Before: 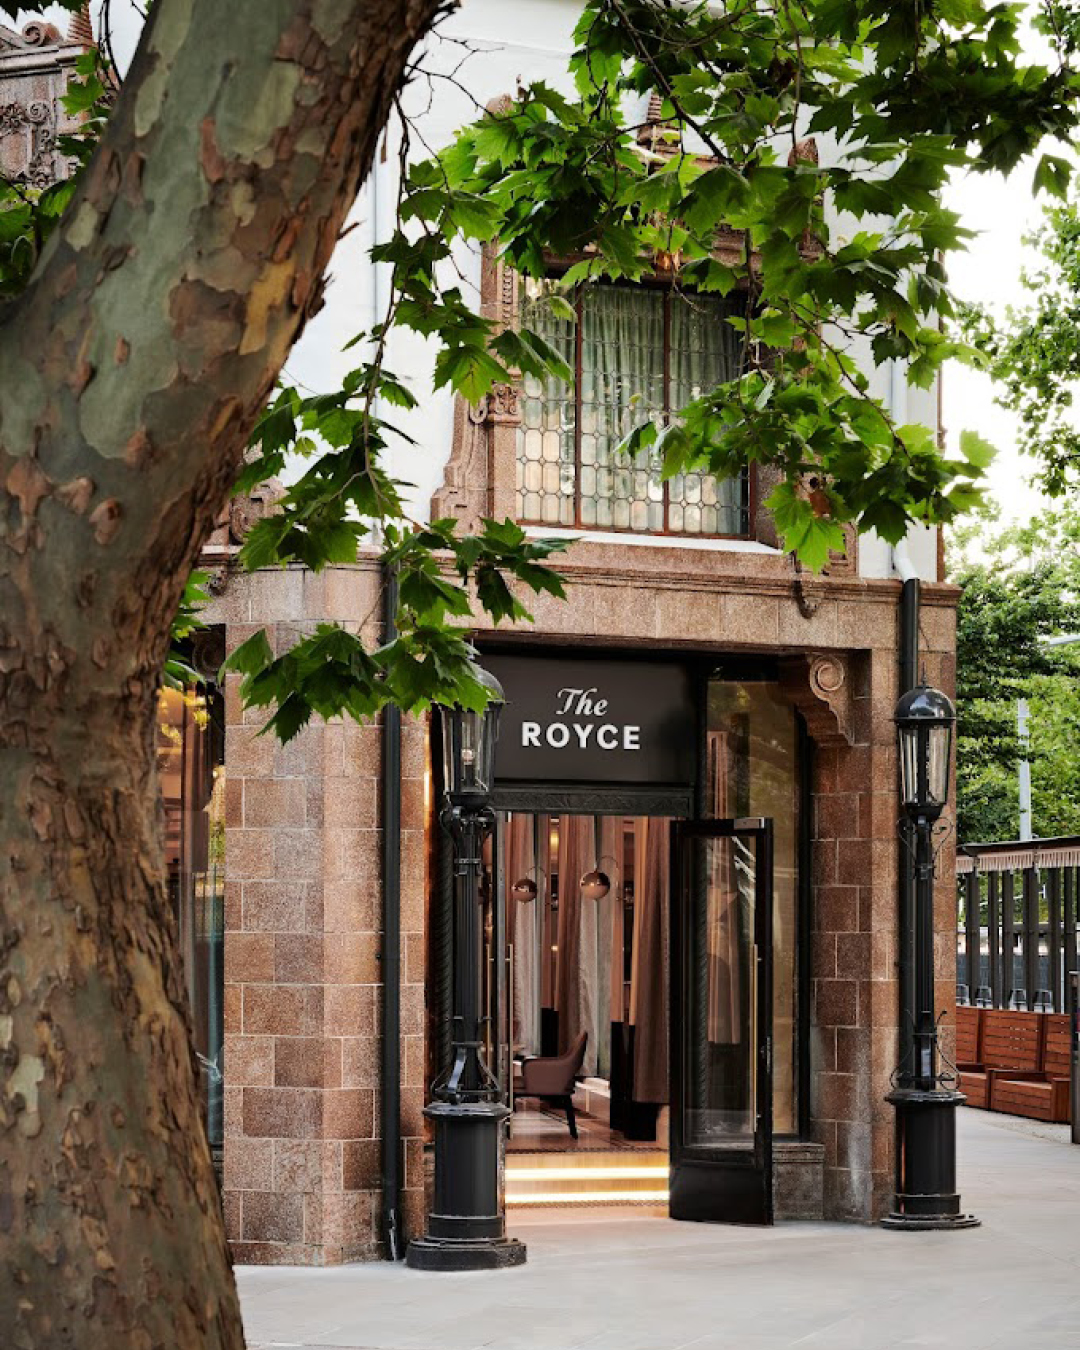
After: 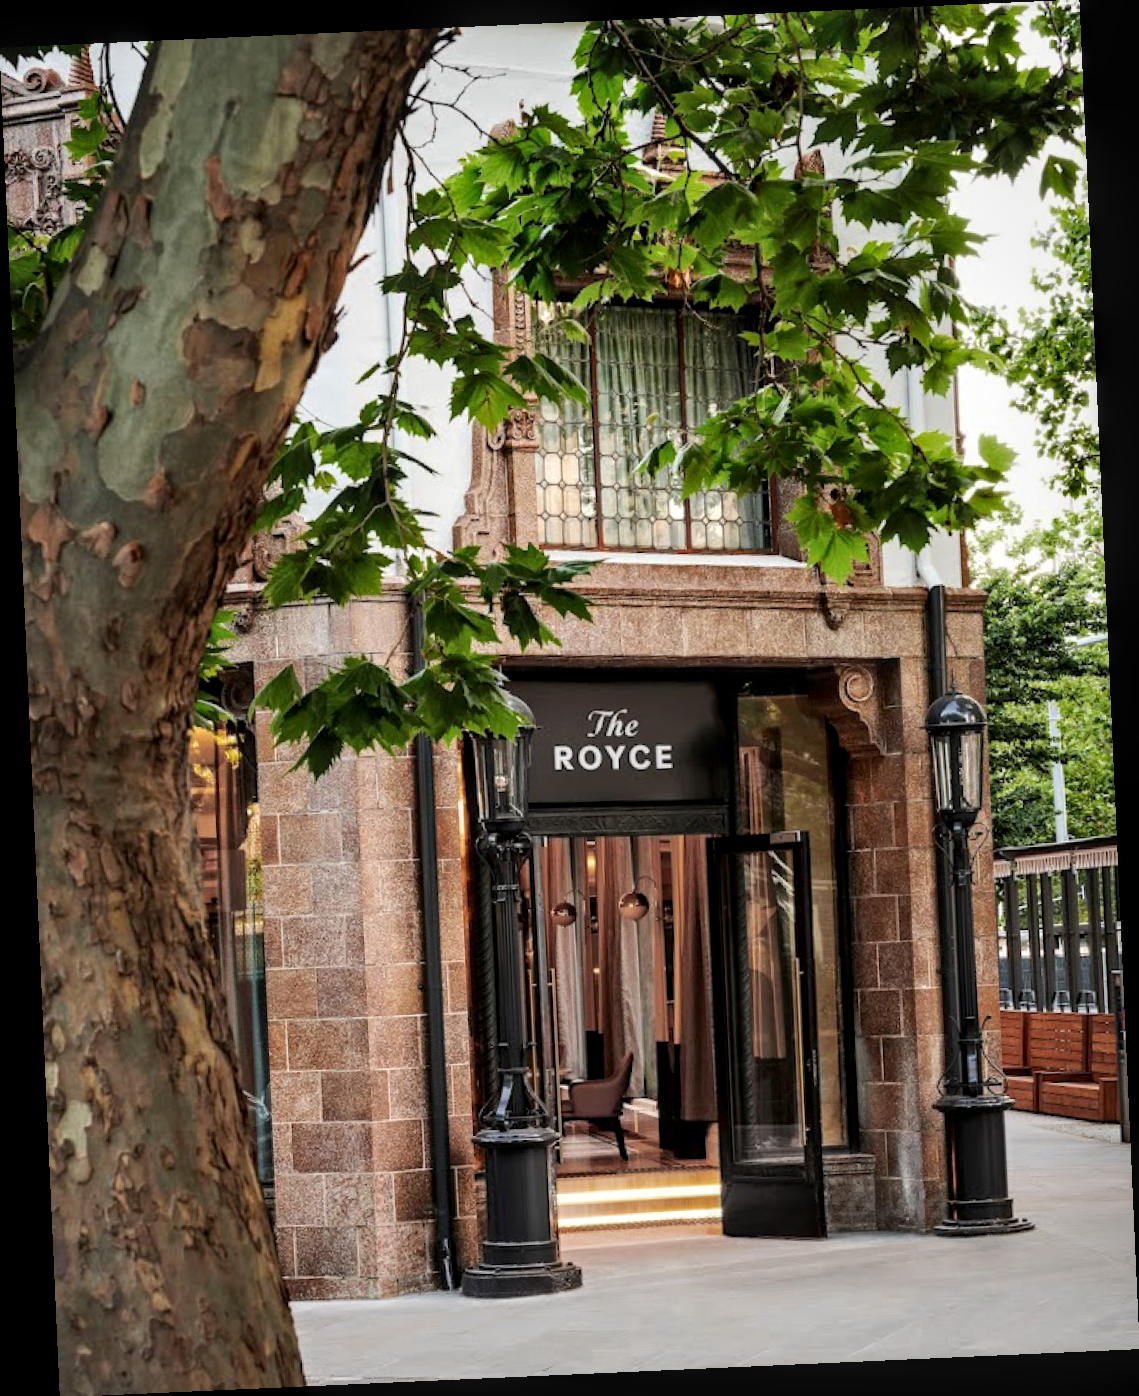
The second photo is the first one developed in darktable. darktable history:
rotate and perspective: rotation -2.56°, automatic cropping off
local contrast: detail 130%
